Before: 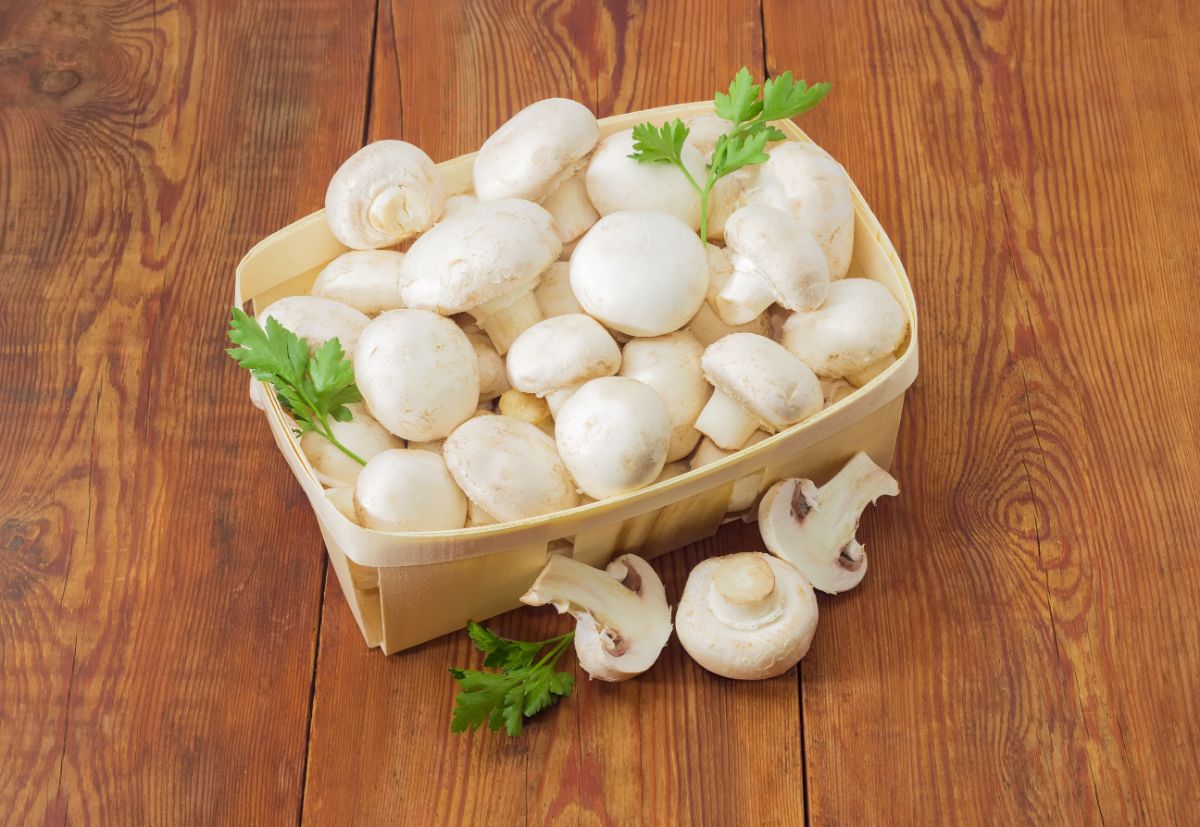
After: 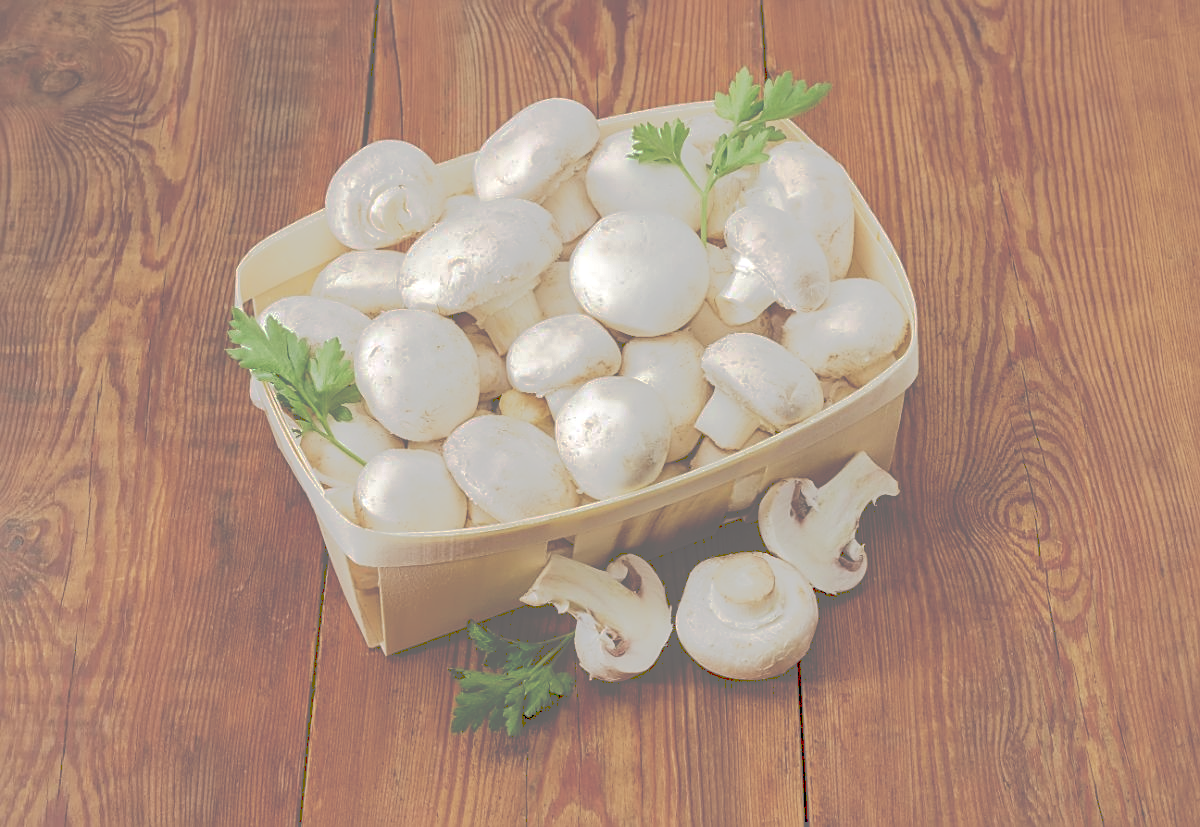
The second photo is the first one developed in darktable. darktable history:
tone curve: curves: ch0 [(0, 0) (0.003, 0.43) (0.011, 0.433) (0.025, 0.434) (0.044, 0.436) (0.069, 0.439) (0.1, 0.442) (0.136, 0.446) (0.177, 0.449) (0.224, 0.454) (0.277, 0.462) (0.335, 0.488) (0.399, 0.524) (0.468, 0.566) (0.543, 0.615) (0.623, 0.666) (0.709, 0.718) (0.801, 0.761) (0.898, 0.801) (1, 1)], preserve colors none
sharpen: on, module defaults
local contrast: on, module defaults
